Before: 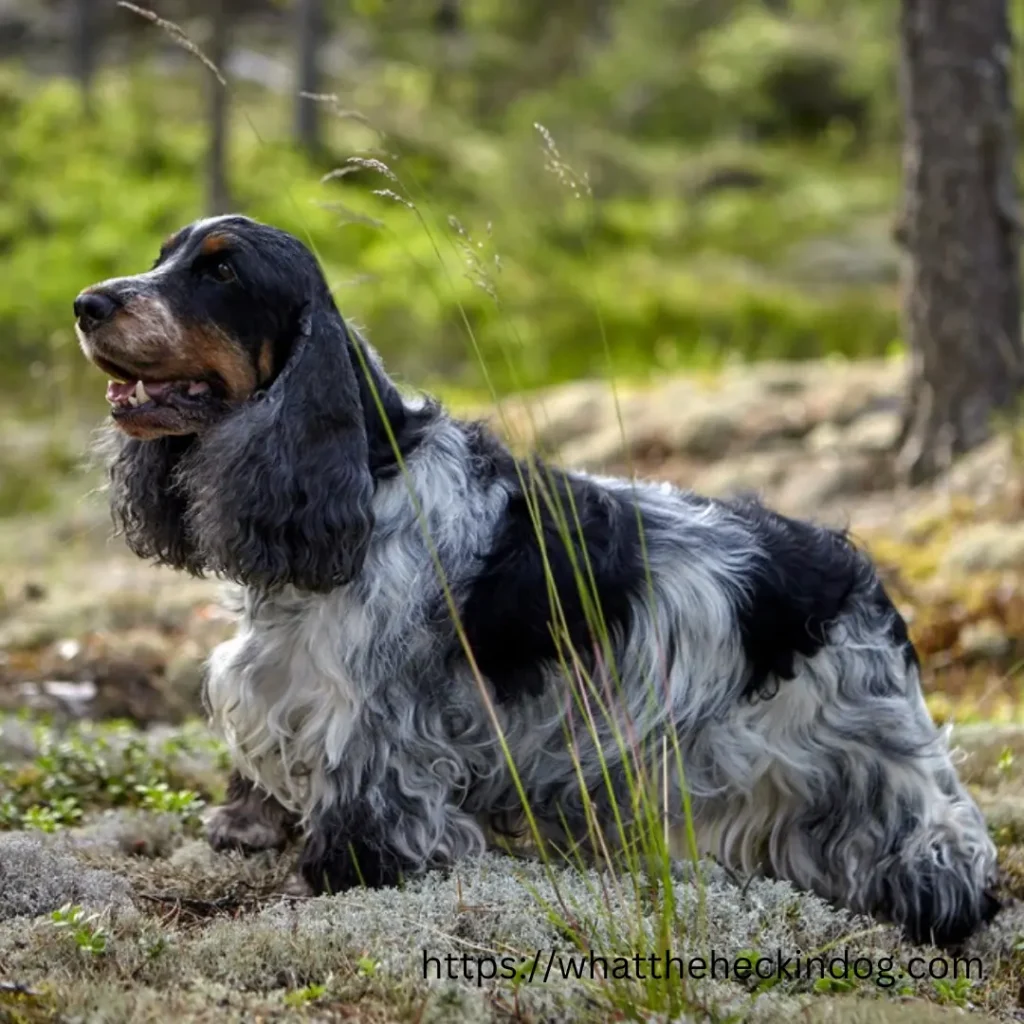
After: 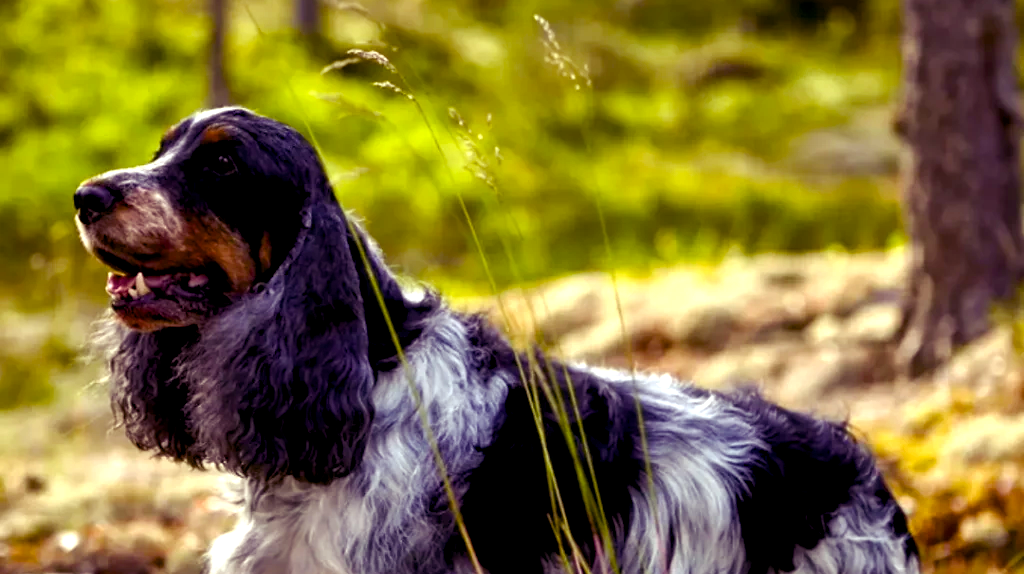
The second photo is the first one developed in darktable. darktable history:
crop and rotate: top 10.605%, bottom 33.274%
color balance rgb: shadows lift › luminance -21.66%, shadows lift › chroma 8.98%, shadows lift › hue 283.37°, power › chroma 1.55%, power › hue 25.59°, highlights gain › luminance 6.08%, highlights gain › chroma 2.55%, highlights gain › hue 90°, global offset › luminance -0.87%, perceptual saturation grading › global saturation 27.49%, perceptual saturation grading › highlights -28.39%, perceptual saturation grading › mid-tones 15.22%, perceptual saturation grading › shadows 33.98%, perceptual brilliance grading › highlights 10%, perceptual brilliance grading › mid-tones 5%
color balance: contrast 8.5%, output saturation 105%
